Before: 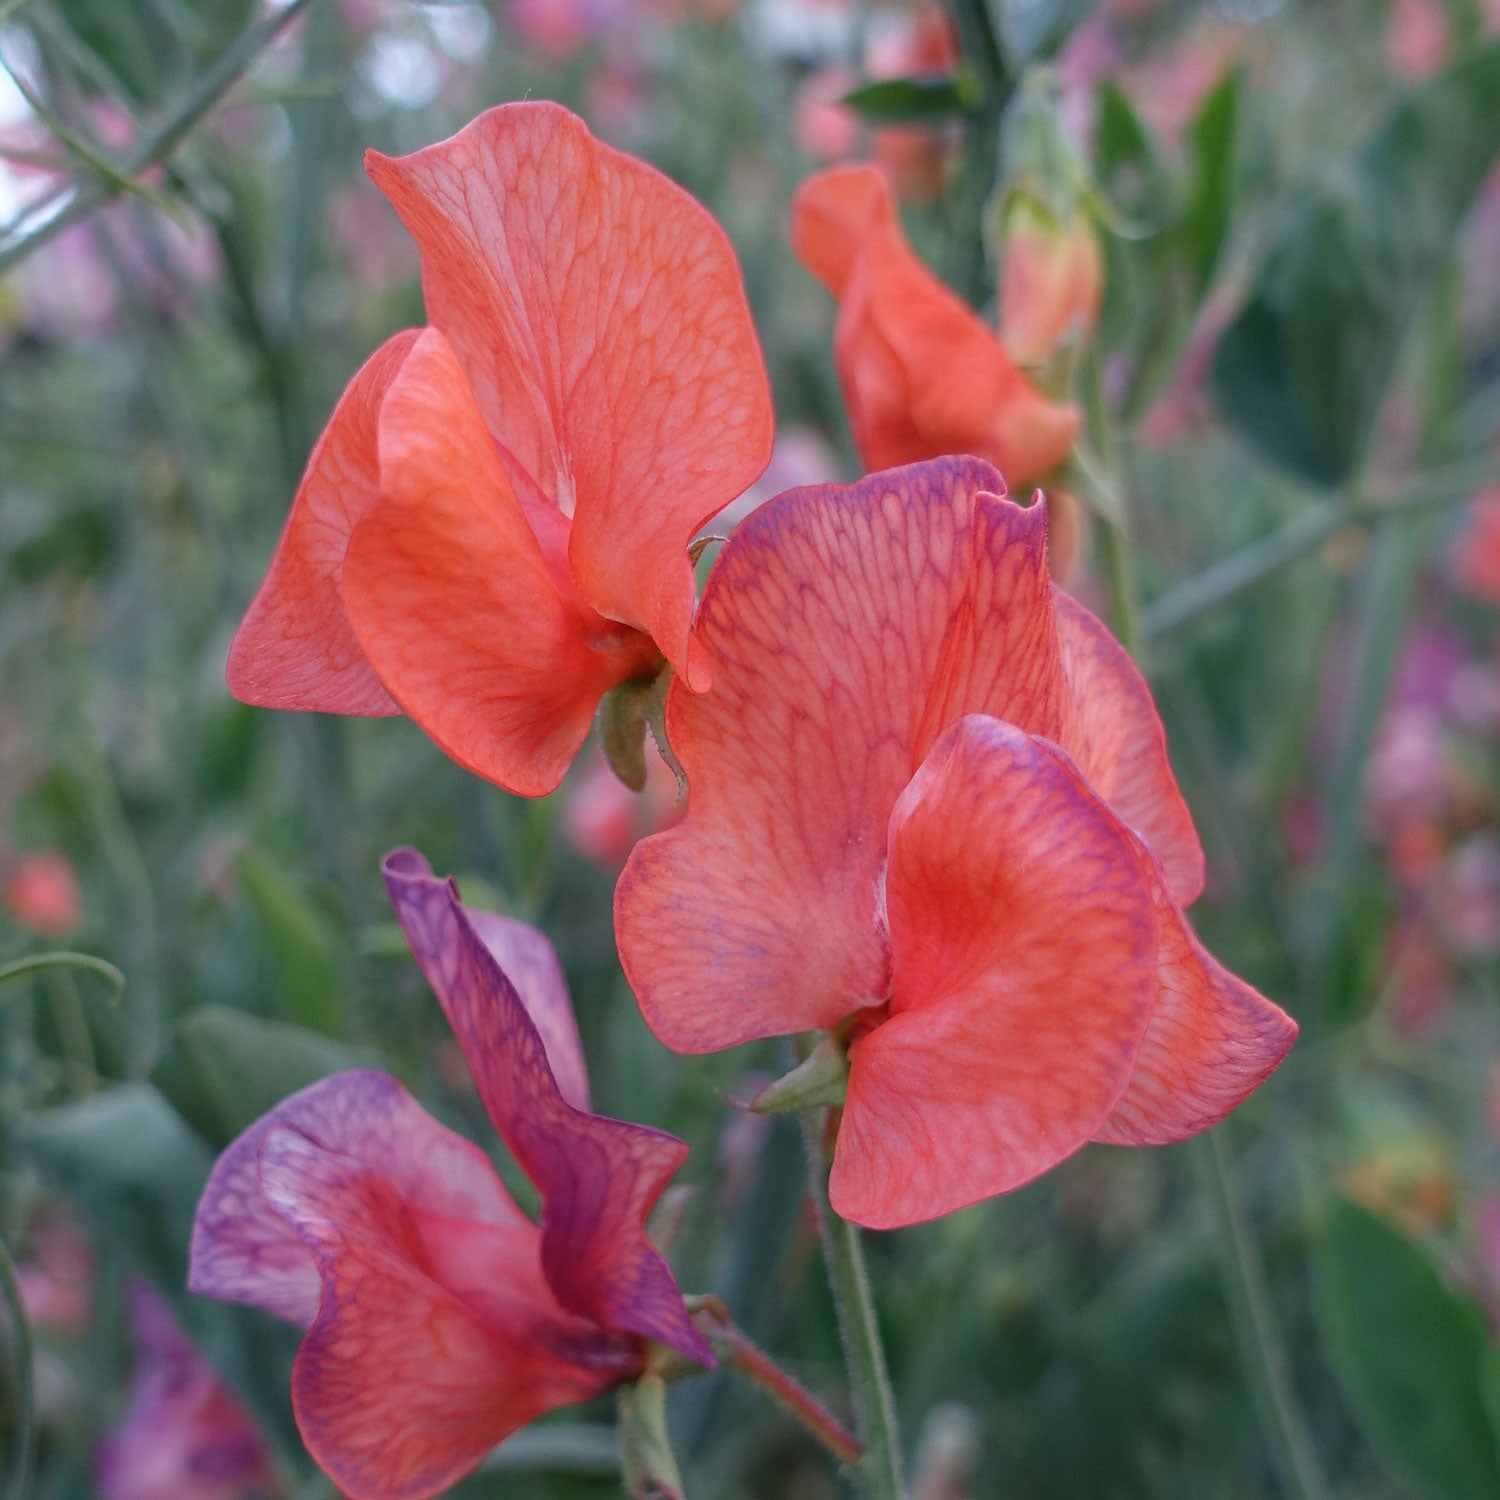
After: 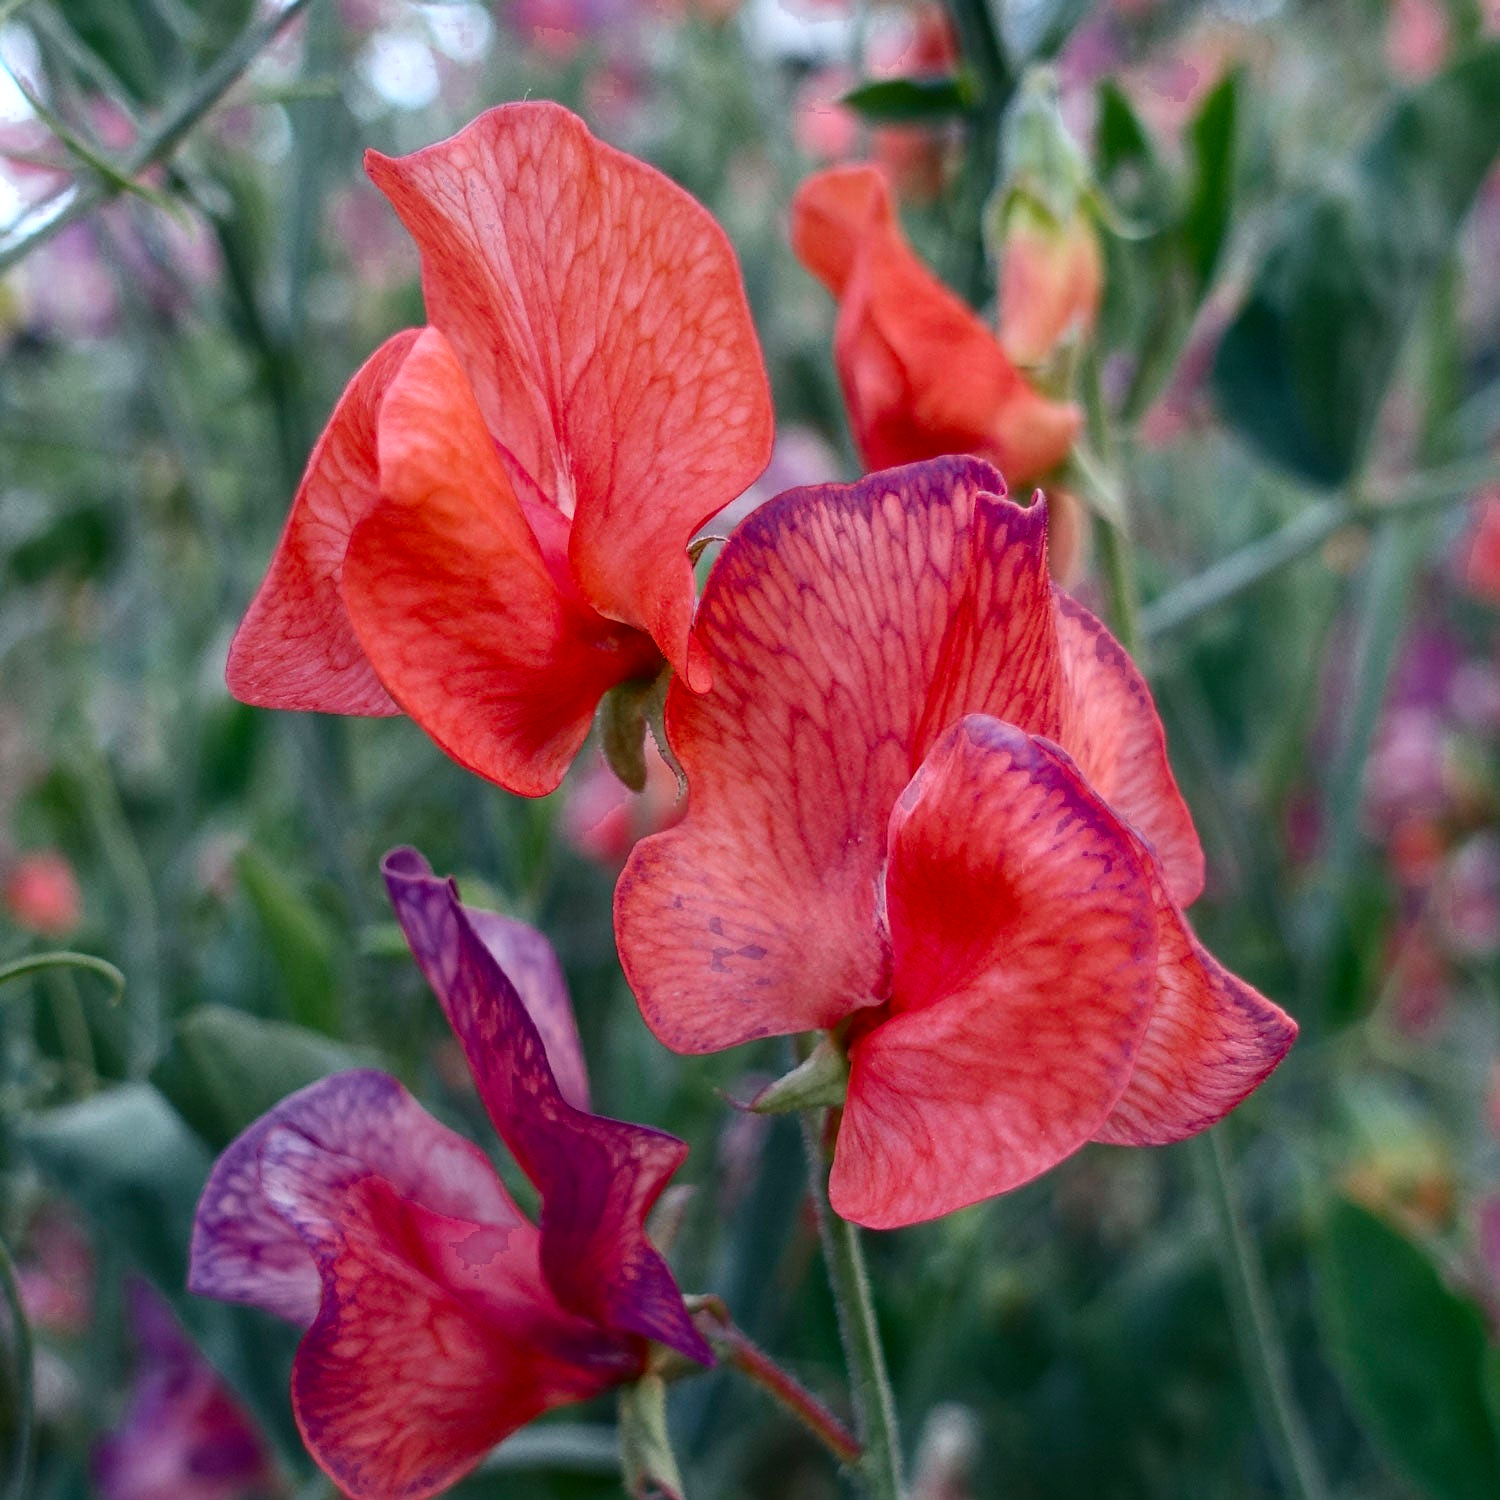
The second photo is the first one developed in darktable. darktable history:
color zones: curves: ch0 [(0.27, 0.396) (0.563, 0.504) (0.75, 0.5) (0.787, 0.307)]
color balance rgb: shadows lift › luminance -4.976%, shadows lift › chroma 1.17%, shadows lift › hue 218.1°, power › luminance -3.735%, power › hue 142.78°, perceptual saturation grading › global saturation 19.433%, perceptual brilliance grading › global brilliance 9.213%, global vibrance -16.459%, contrast -6.063%
contrast brightness saturation: contrast 0.279
